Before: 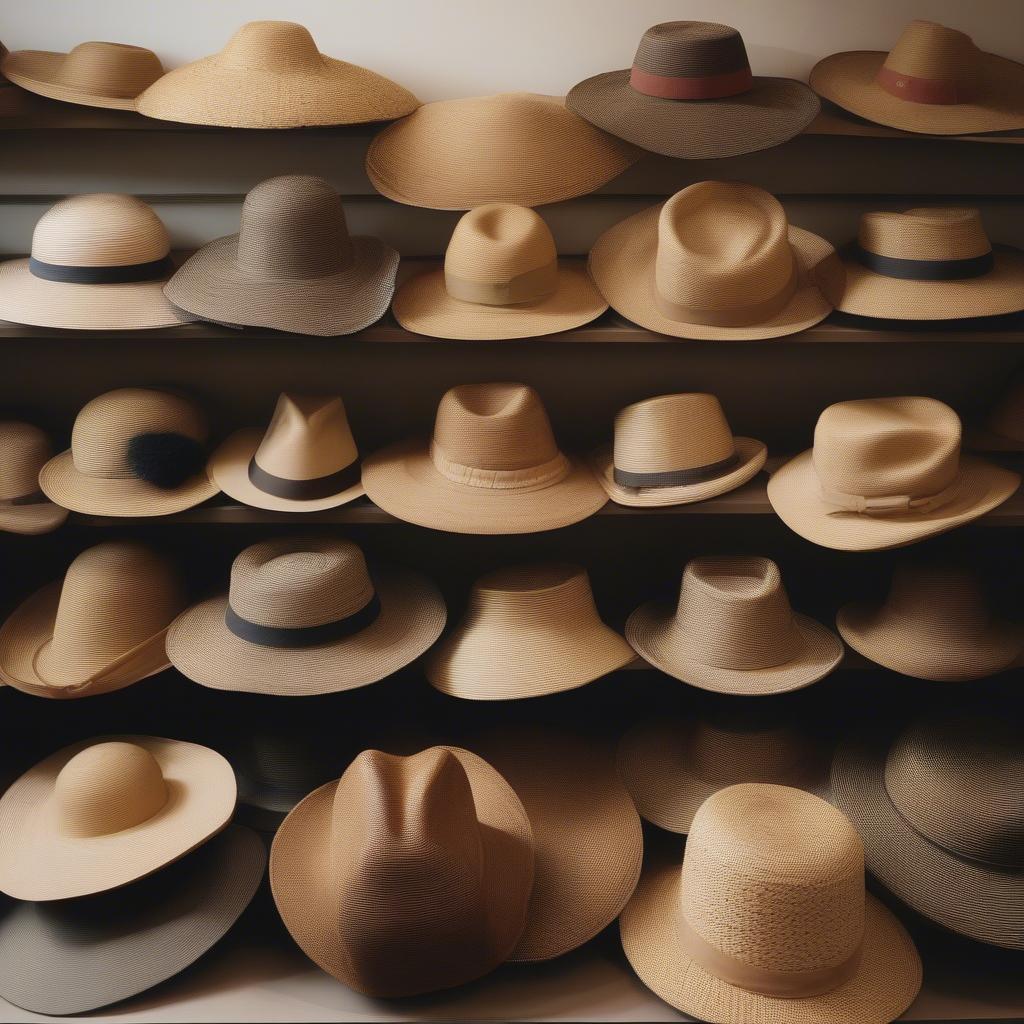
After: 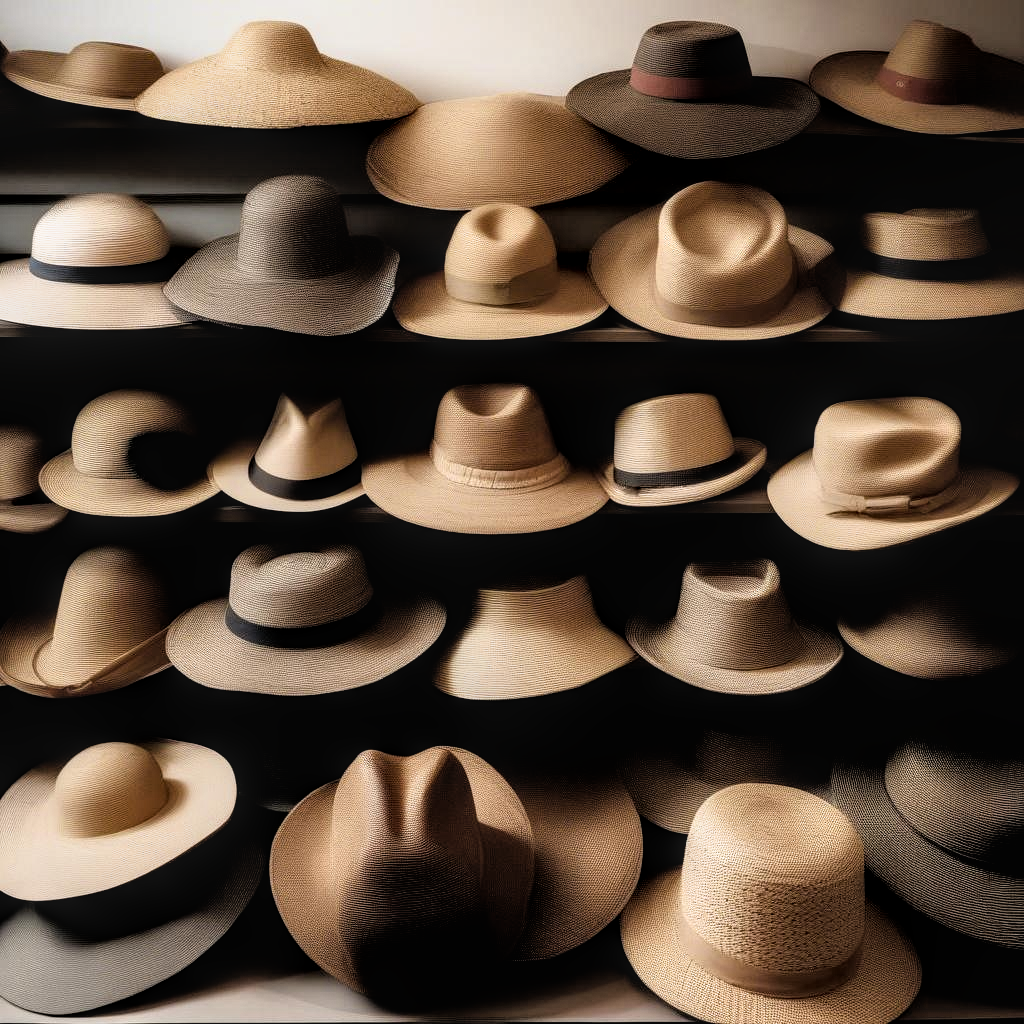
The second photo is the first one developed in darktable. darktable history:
local contrast: detail 130%
filmic rgb: black relative exposure -3.63 EV, white relative exposure 2.11 EV, hardness 3.62
